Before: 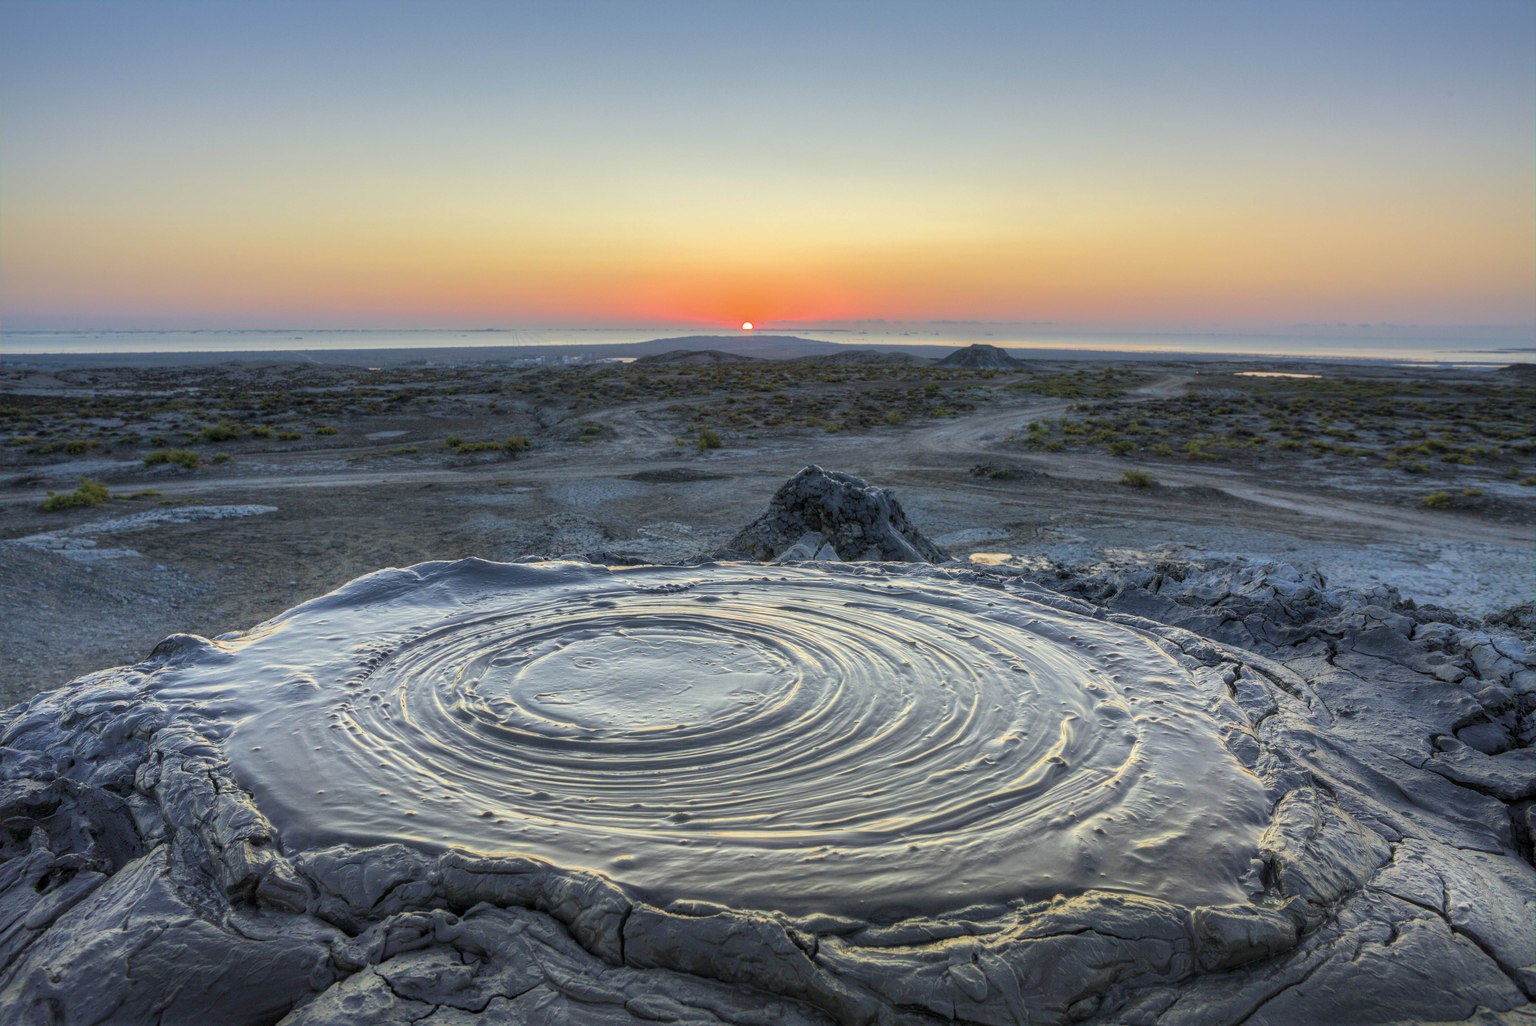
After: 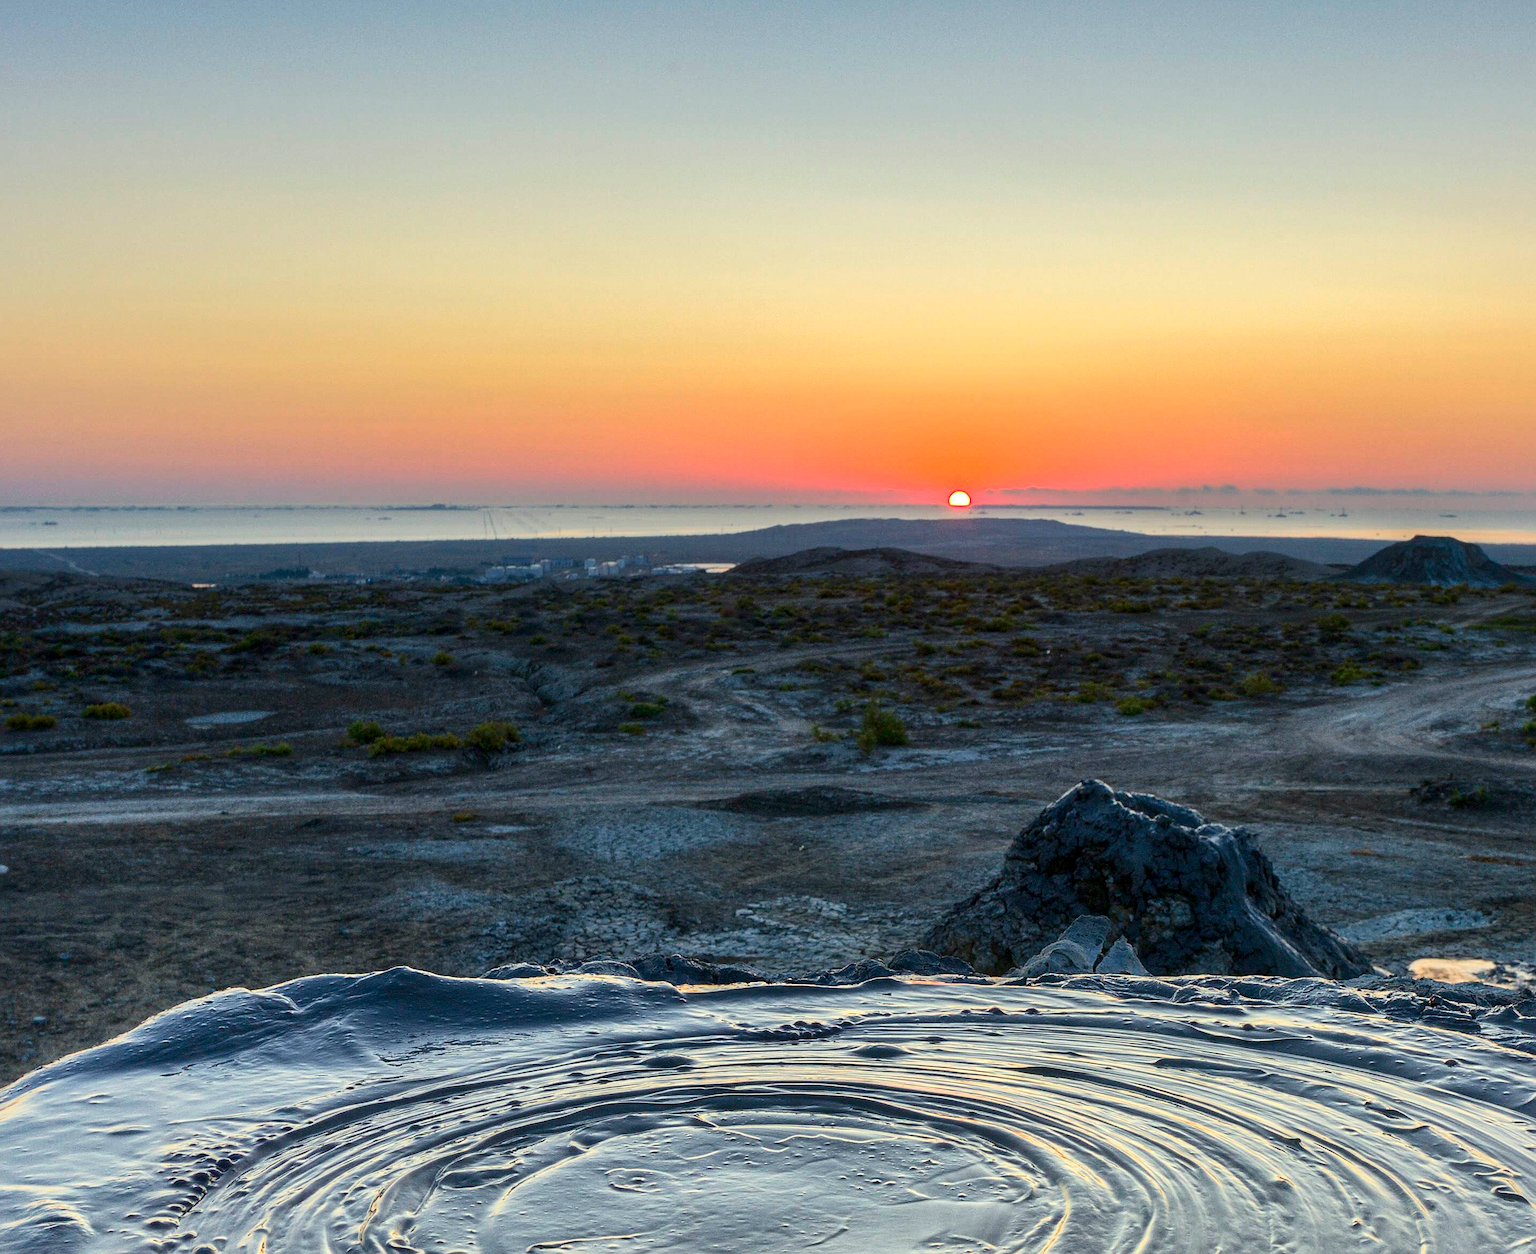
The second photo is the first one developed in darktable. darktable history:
sharpen: on, module defaults
crop: left 17.84%, top 7.802%, right 32.796%, bottom 31.829%
contrast brightness saturation: contrast 0.197, brightness -0.114, saturation 0.1
shadows and highlights: radius 126.67, shadows 30.29, highlights -30.92, low approximation 0.01, soften with gaussian
